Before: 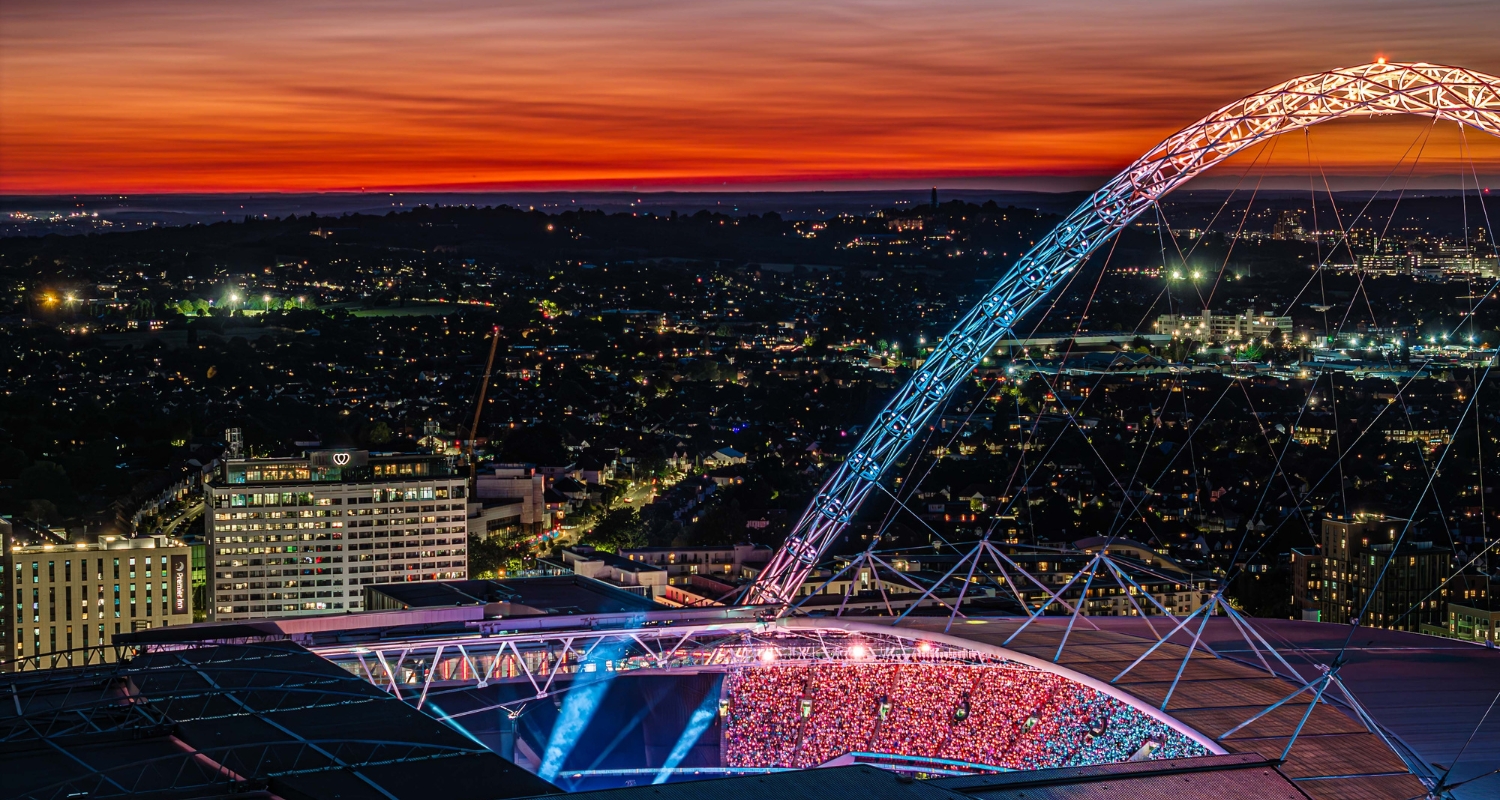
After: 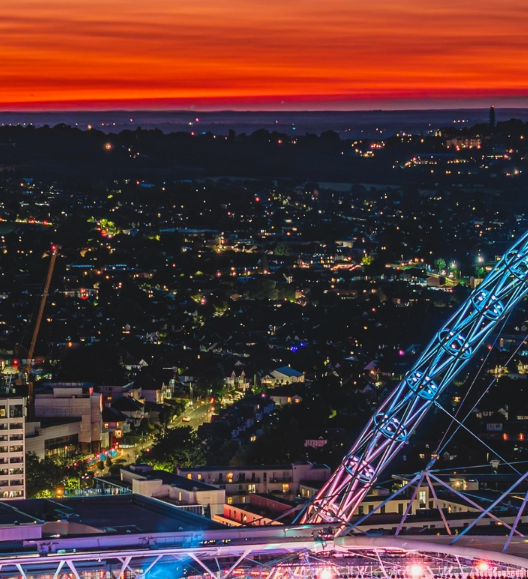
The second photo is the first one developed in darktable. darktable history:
crop and rotate: left 29.476%, top 10.214%, right 35.32%, bottom 17.333%
exposure: compensate highlight preservation false
contrast brightness saturation: contrast -0.1, brightness 0.05, saturation 0.08
